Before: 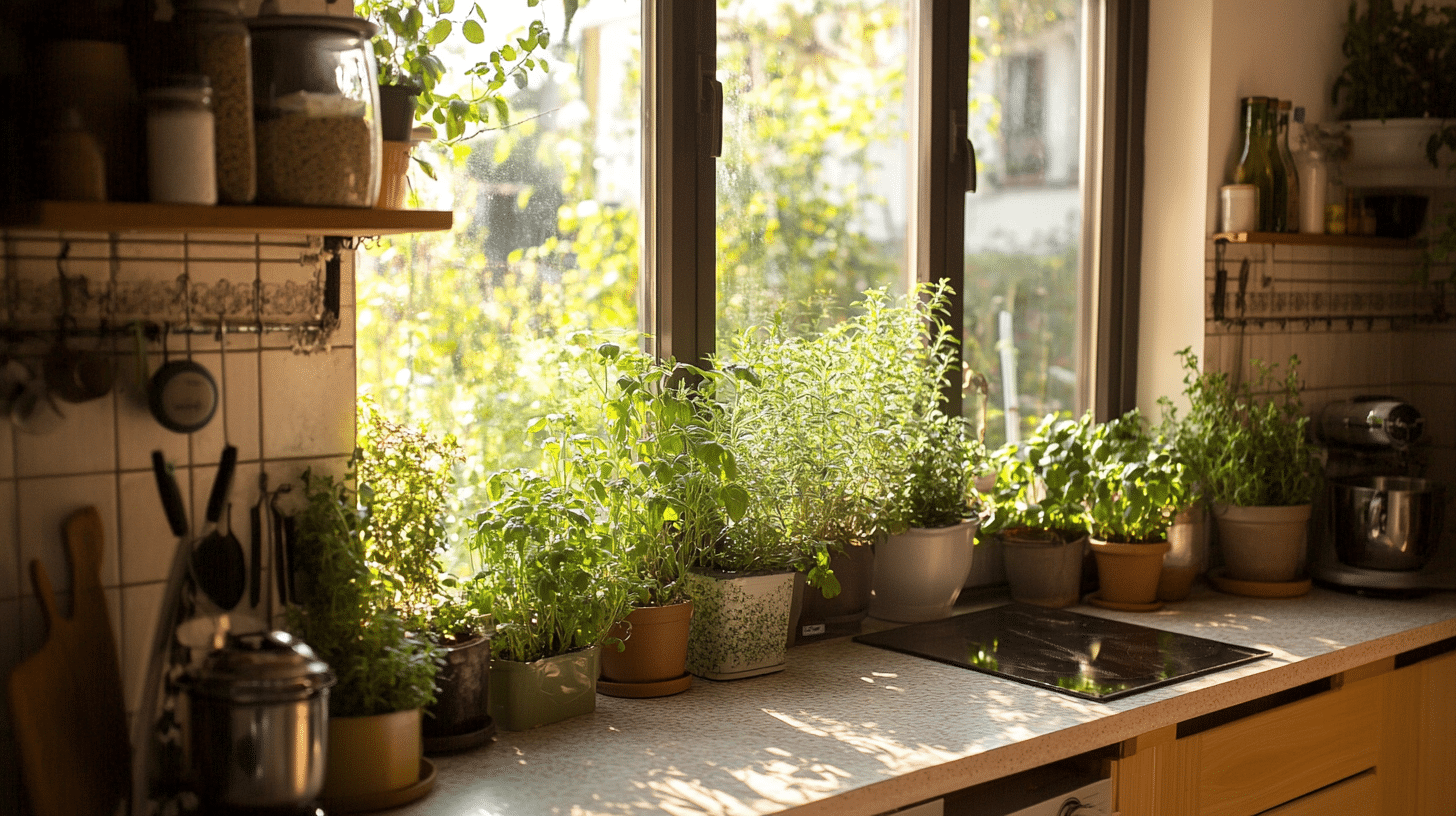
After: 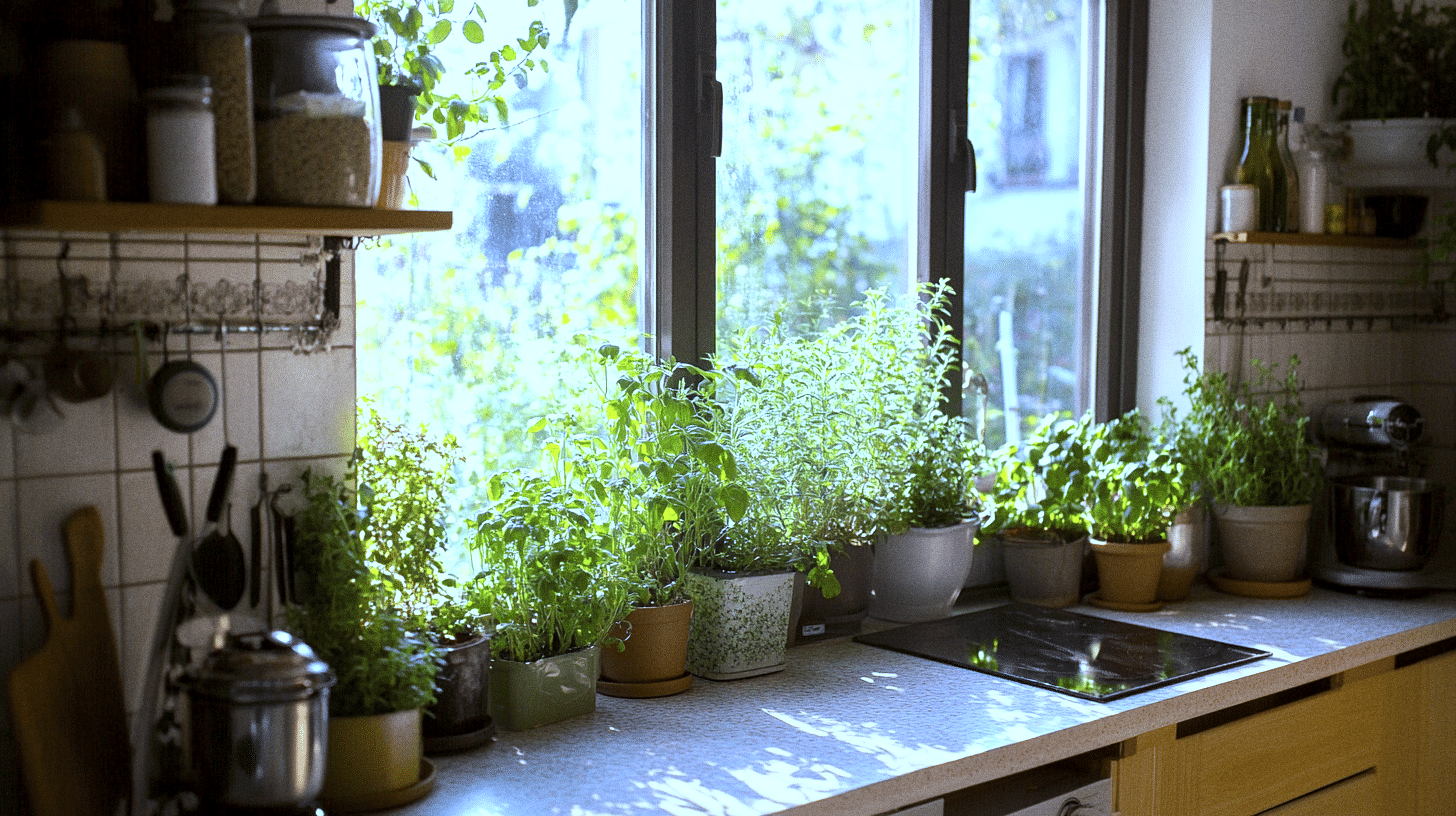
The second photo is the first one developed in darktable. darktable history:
white balance: red 0.766, blue 1.537
exposure: black level correction 0.001, exposure 0.5 EV, compensate exposure bias true, compensate highlight preservation false
grain: on, module defaults
